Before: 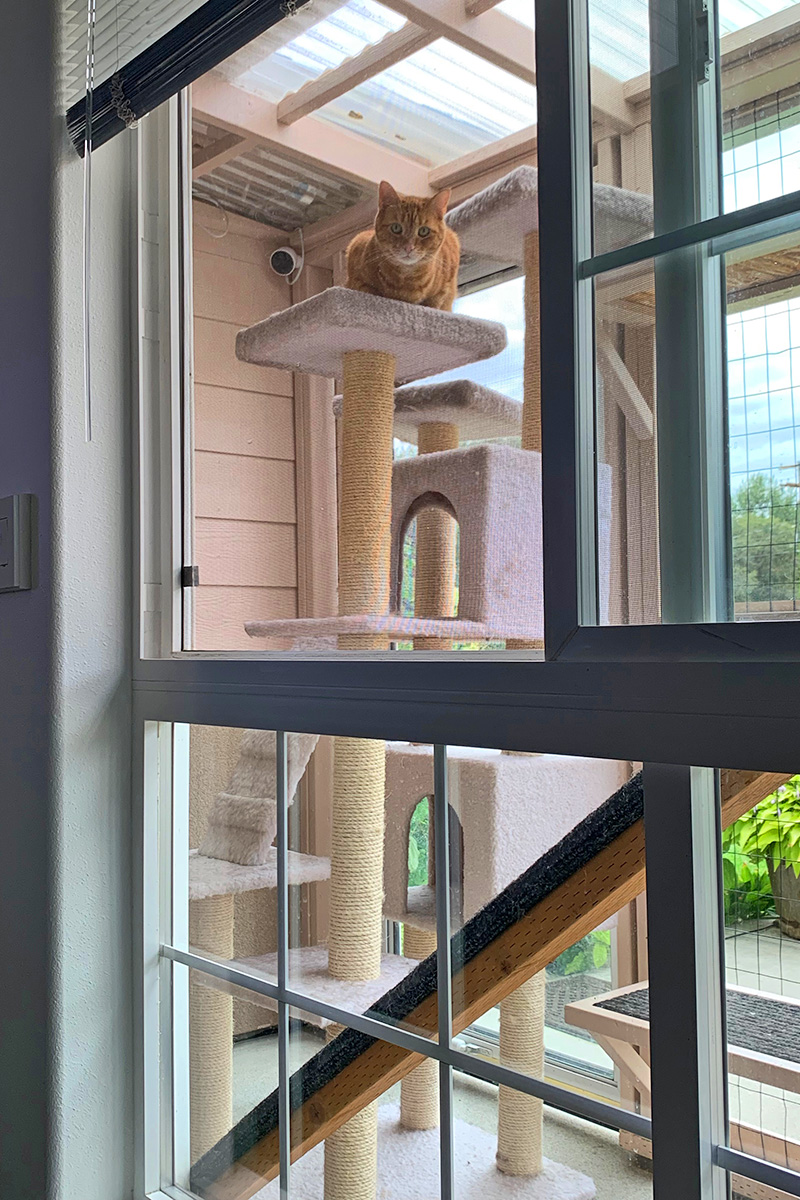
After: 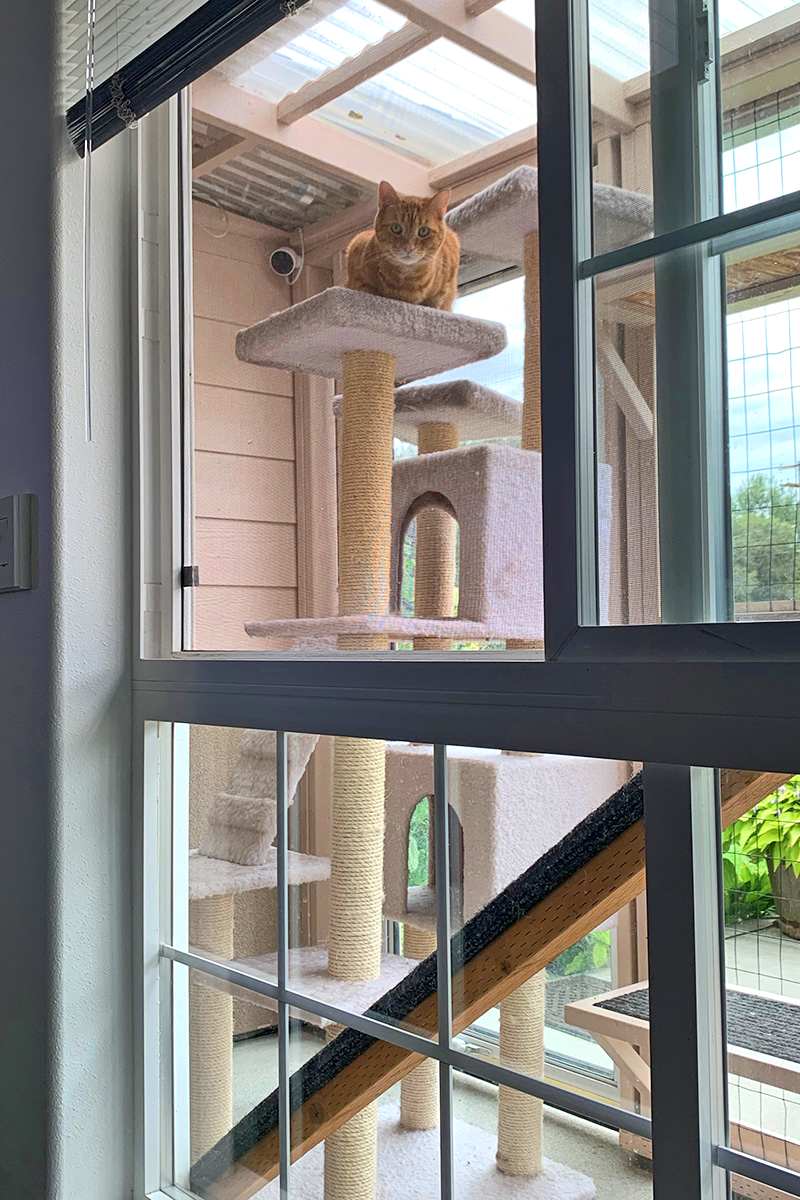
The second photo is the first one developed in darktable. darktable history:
exposure: exposure 0.131 EV, compensate highlight preservation false
contrast brightness saturation: saturation -0.05
